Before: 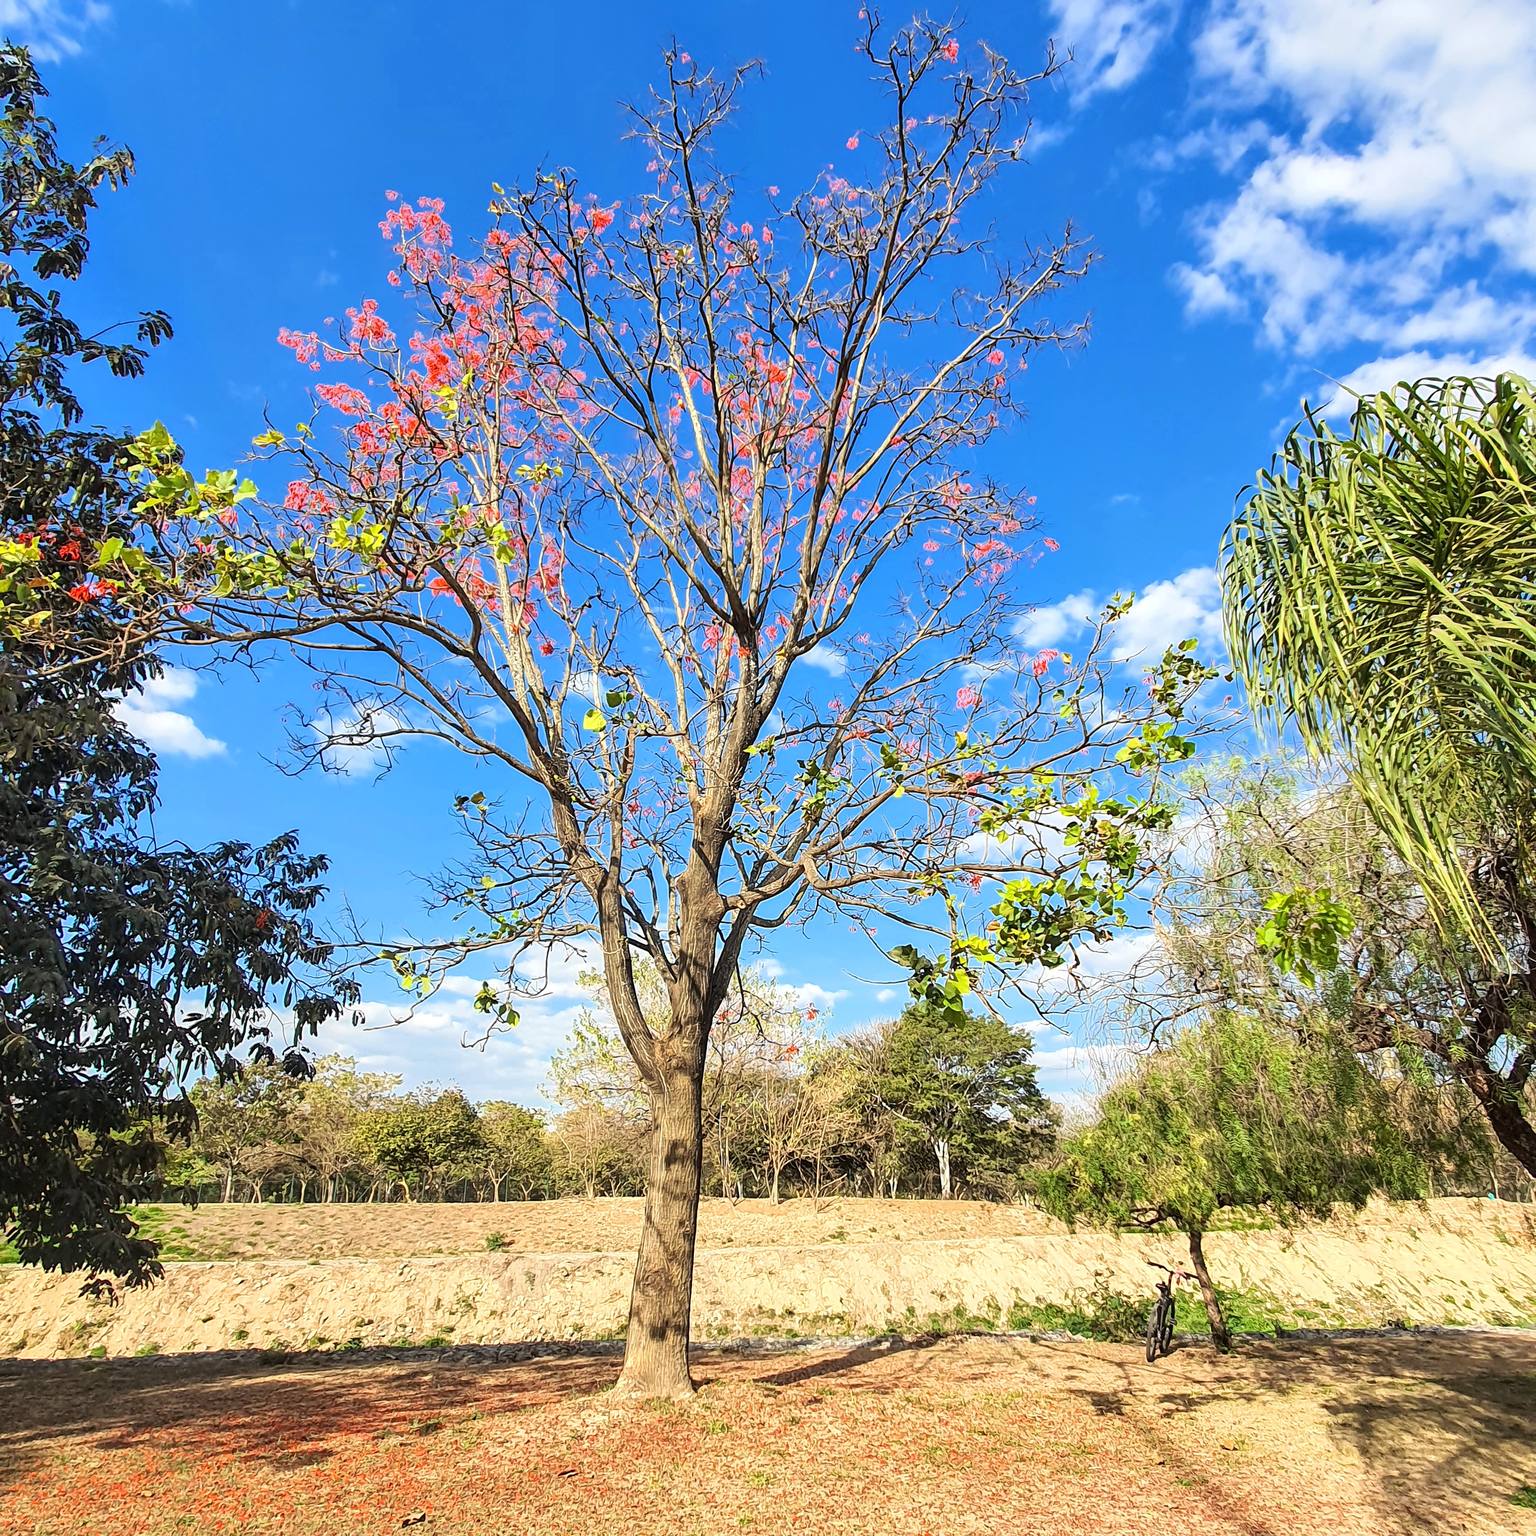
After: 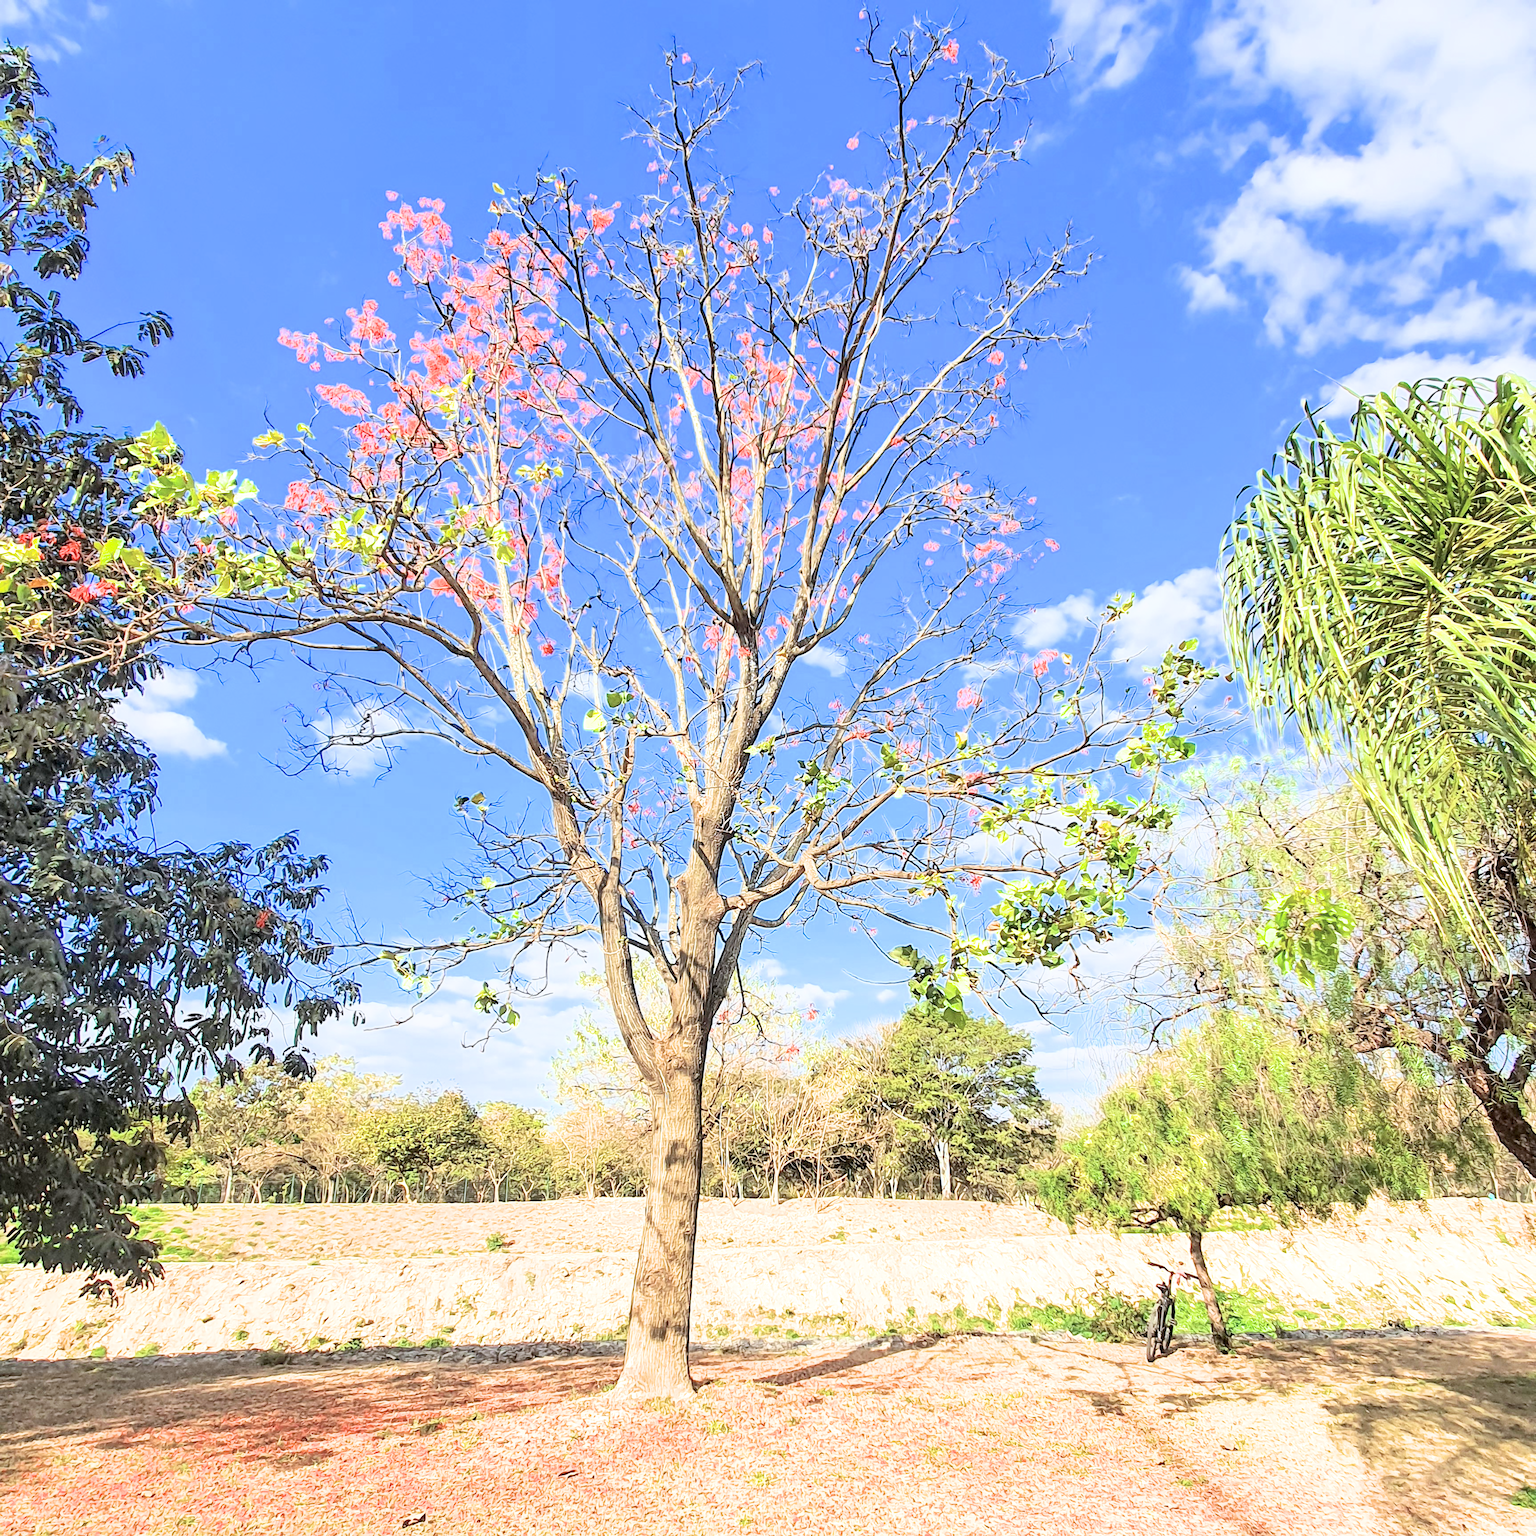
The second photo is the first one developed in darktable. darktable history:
color balance rgb: power › luminance 3.068%, power › hue 230.26°, highlights gain › luminance 16.452%, highlights gain › chroma 2.906%, highlights gain › hue 259.86°, linear chroma grading › global chroma 15.226%, perceptual saturation grading › global saturation -27.647%
filmic rgb: black relative exposure -8.85 EV, white relative exposure 4.99 EV, threshold 2.98 EV, target black luminance 0%, hardness 3.79, latitude 66.66%, contrast 0.814, highlights saturation mix 11%, shadows ↔ highlights balance 20.58%, color science v6 (2022), enable highlight reconstruction true
exposure: black level correction 0.001, exposure 1.853 EV, compensate highlight preservation false
